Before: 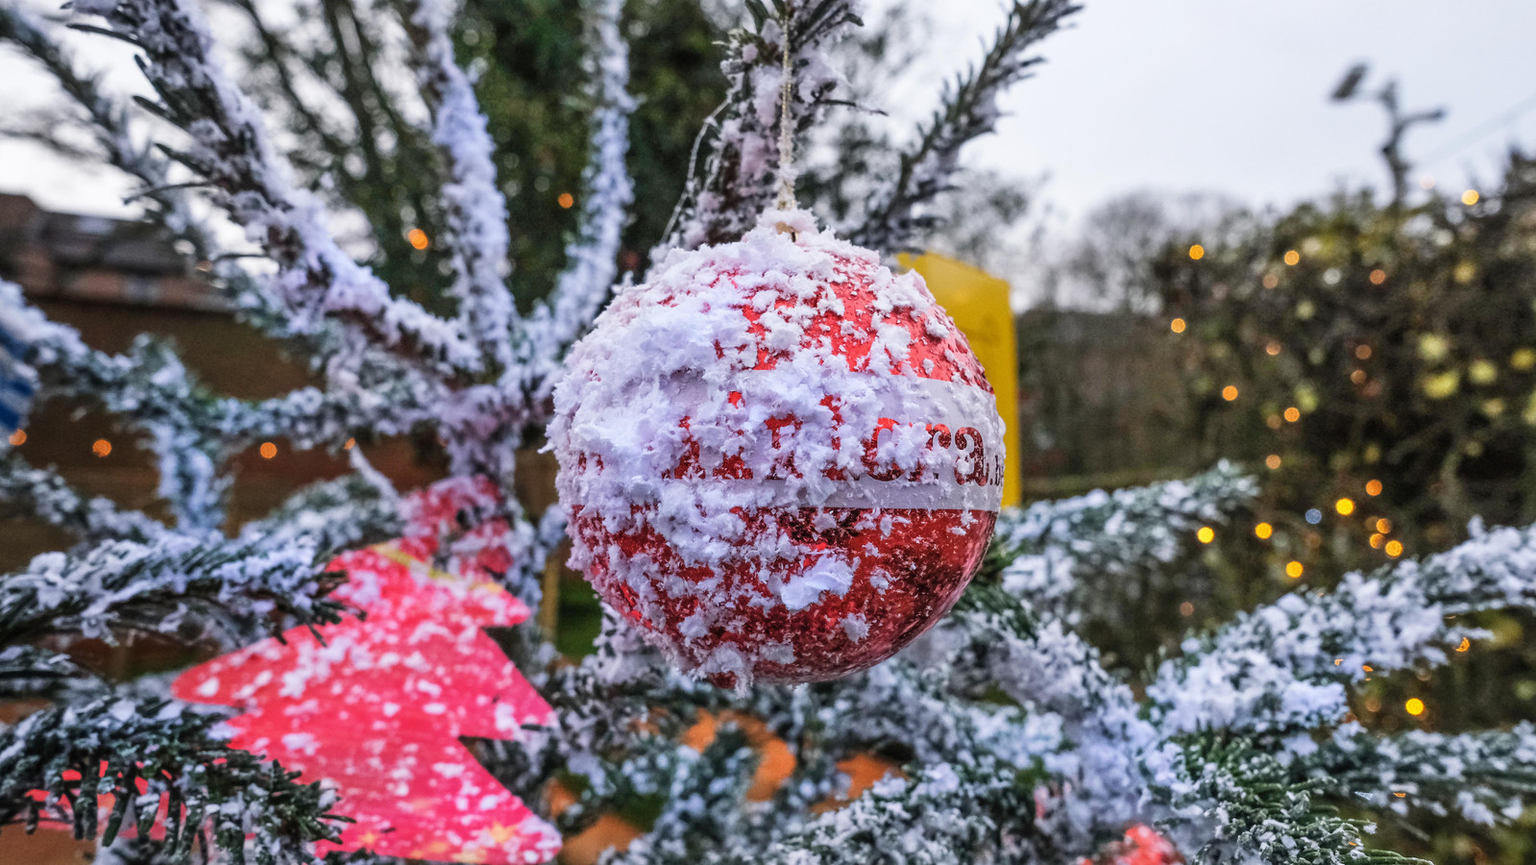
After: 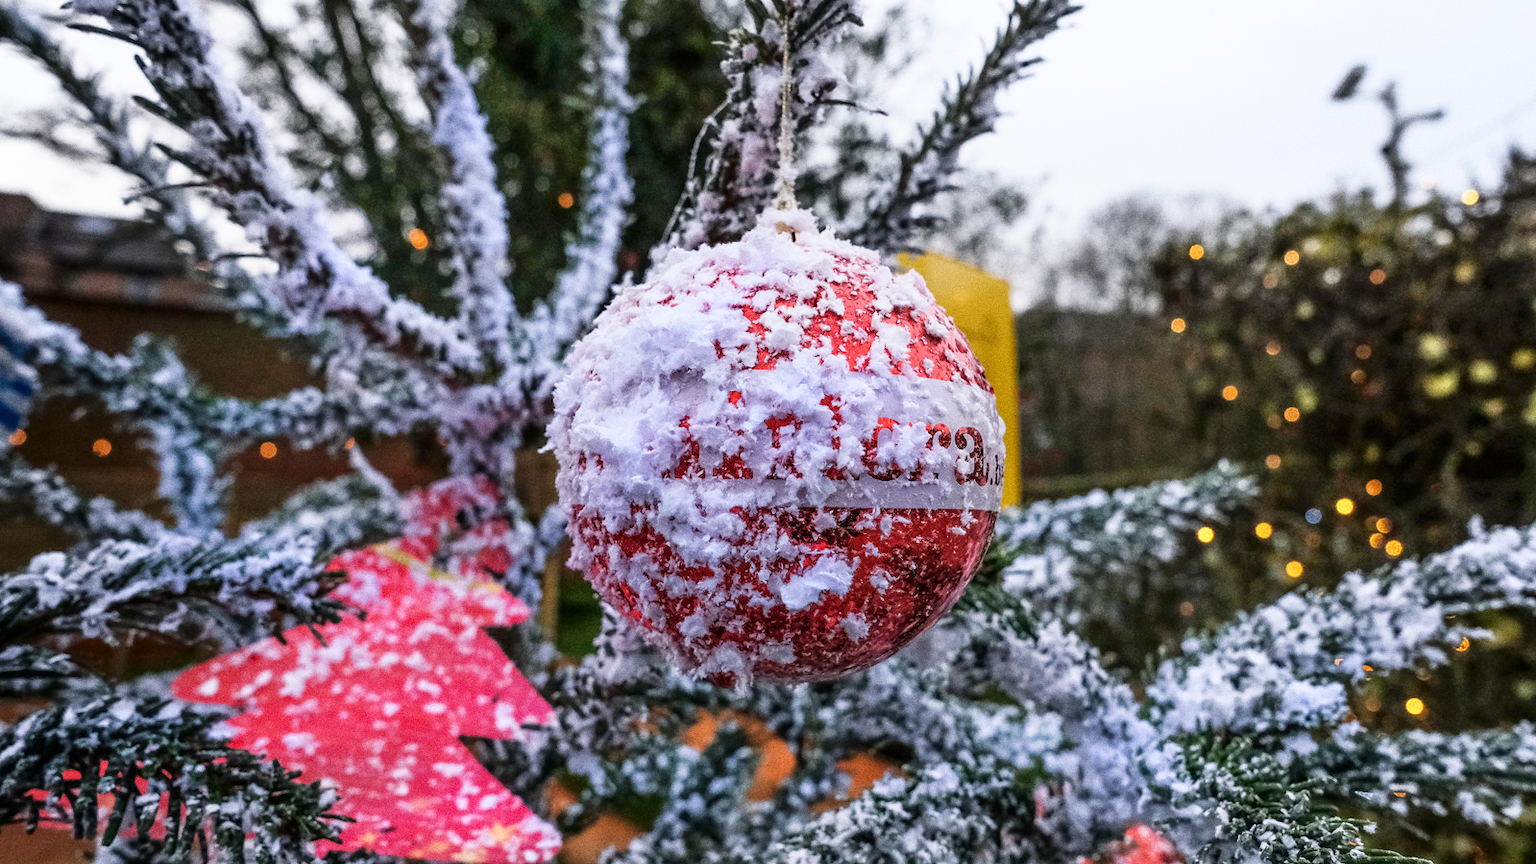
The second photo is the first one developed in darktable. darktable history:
shadows and highlights: shadows -62.32, white point adjustment -5.22, highlights 61.59
local contrast: mode bilateral grid, contrast 20, coarseness 50, detail 102%, midtone range 0.2
grain: strength 26%
